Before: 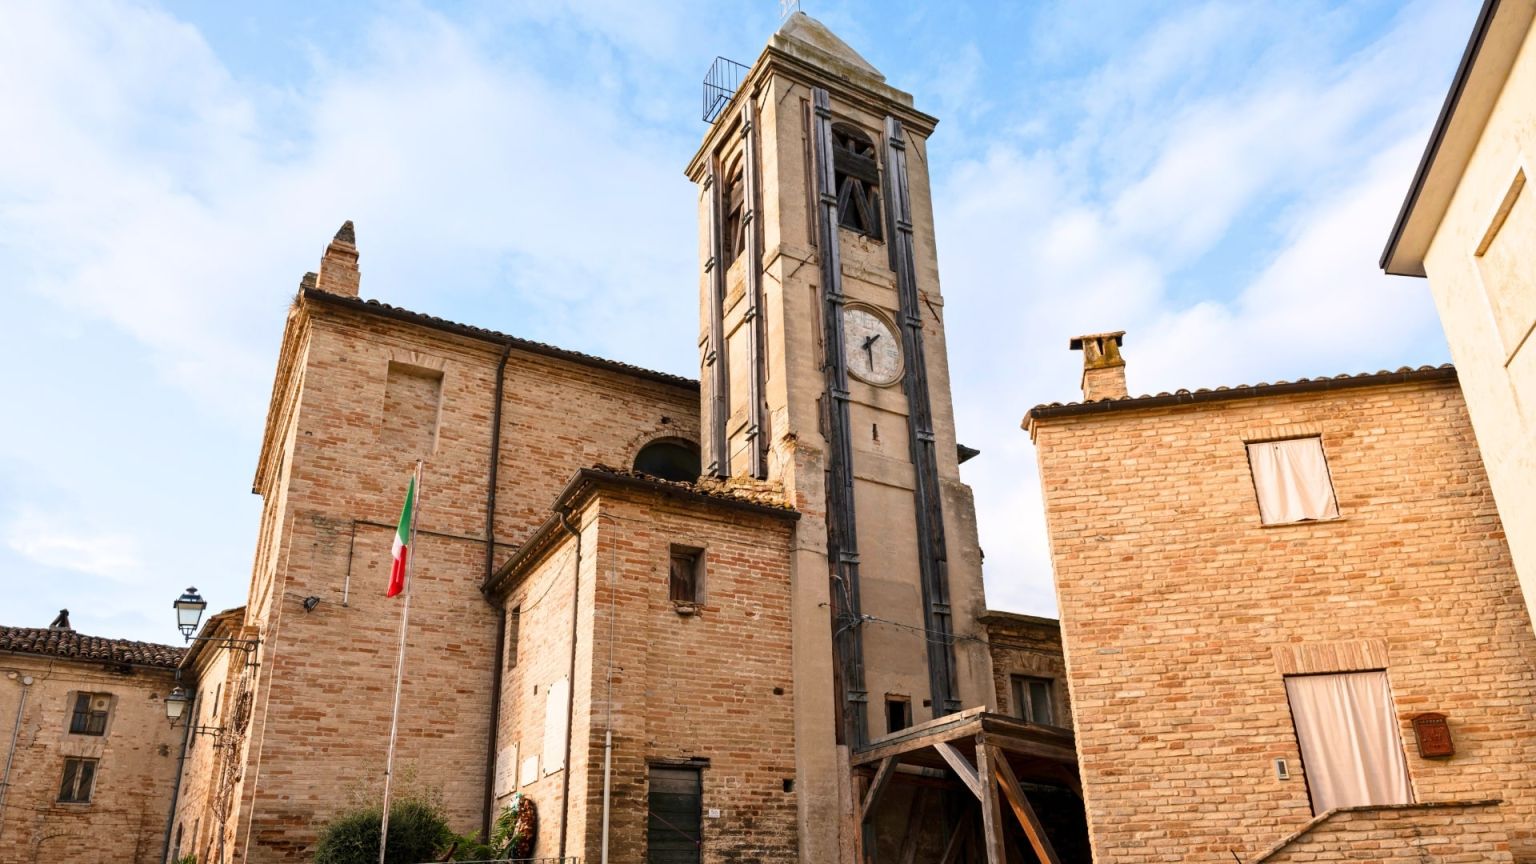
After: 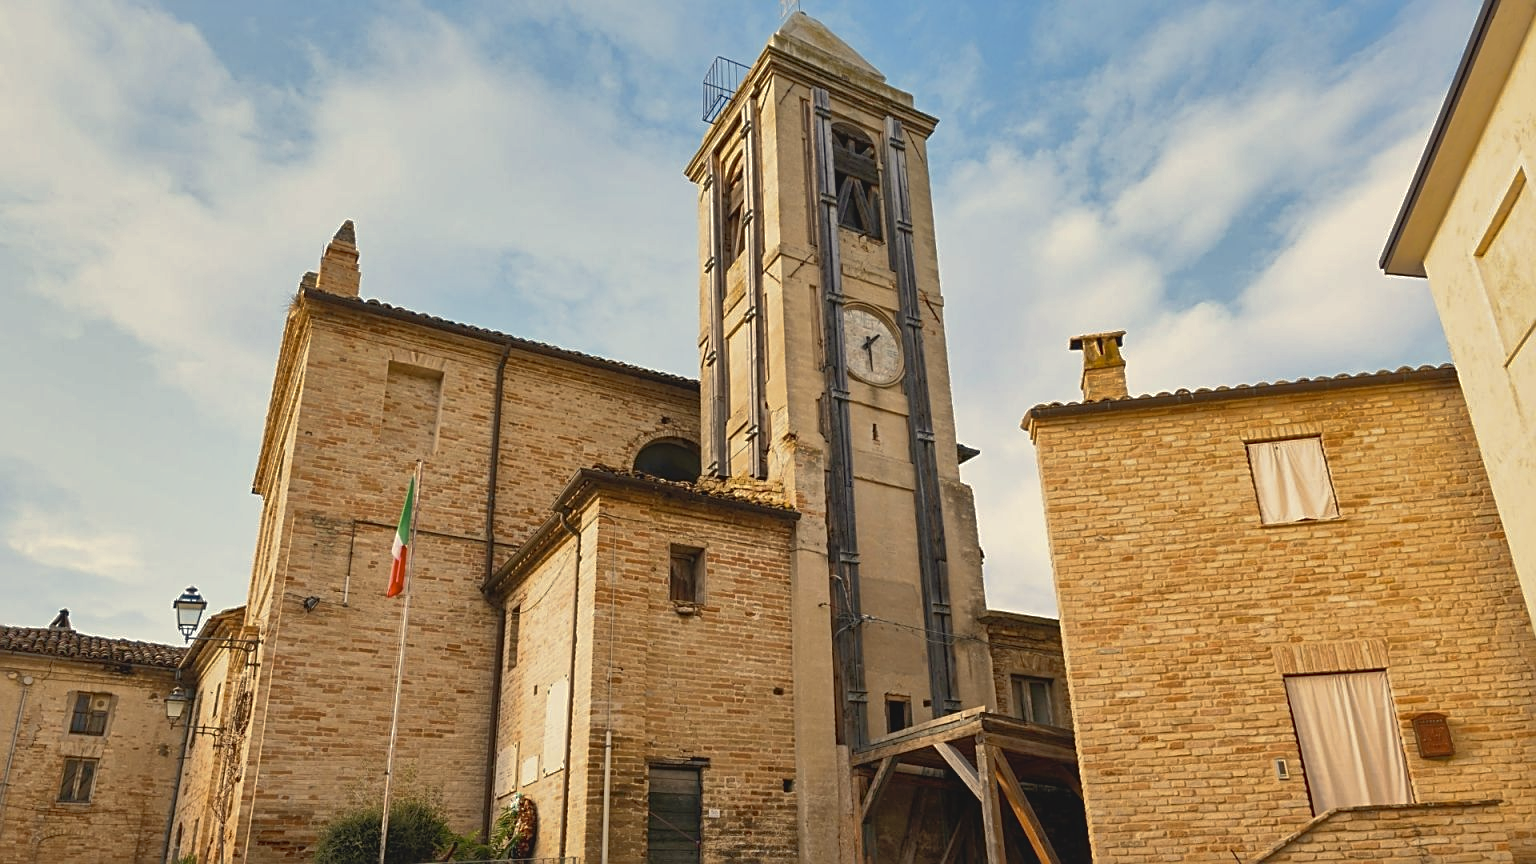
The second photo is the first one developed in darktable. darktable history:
contrast brightness saturation: contrast -0.08, brightness -0.04, saturation -0.11
shadows and highlights: shadows 60, highlights -60
color contrast: green-magenta contrast 0.8, blue-yellow contrast 1.1, unbound 0
white balance: red 1.029, blue 0.92
sharpen: on, module defaults
